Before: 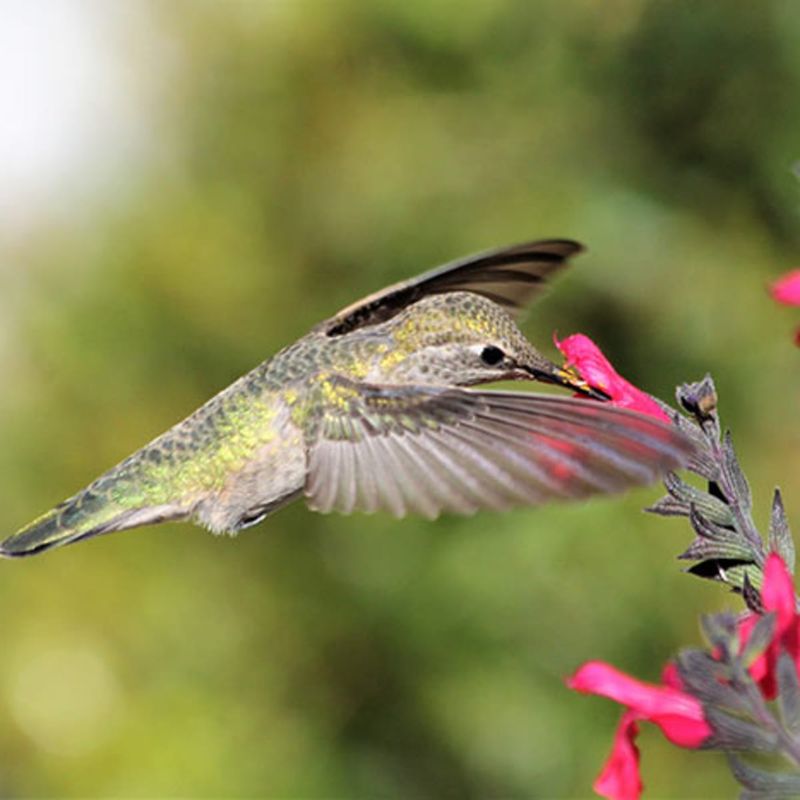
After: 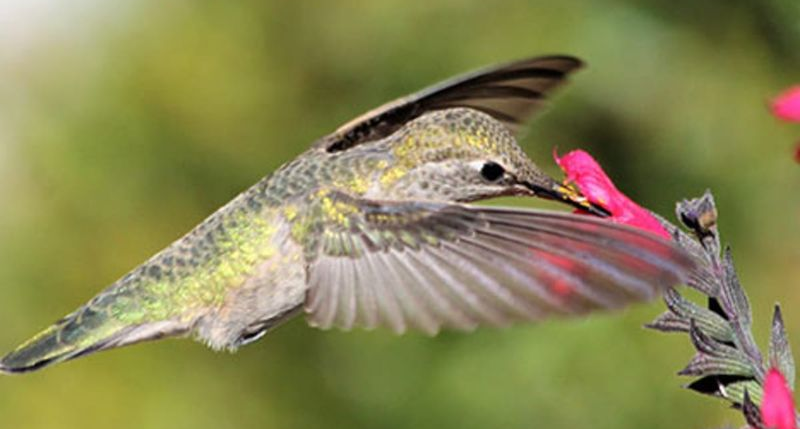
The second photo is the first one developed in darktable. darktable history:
crop and rotate: top 23.129%, bottom 23.176%
